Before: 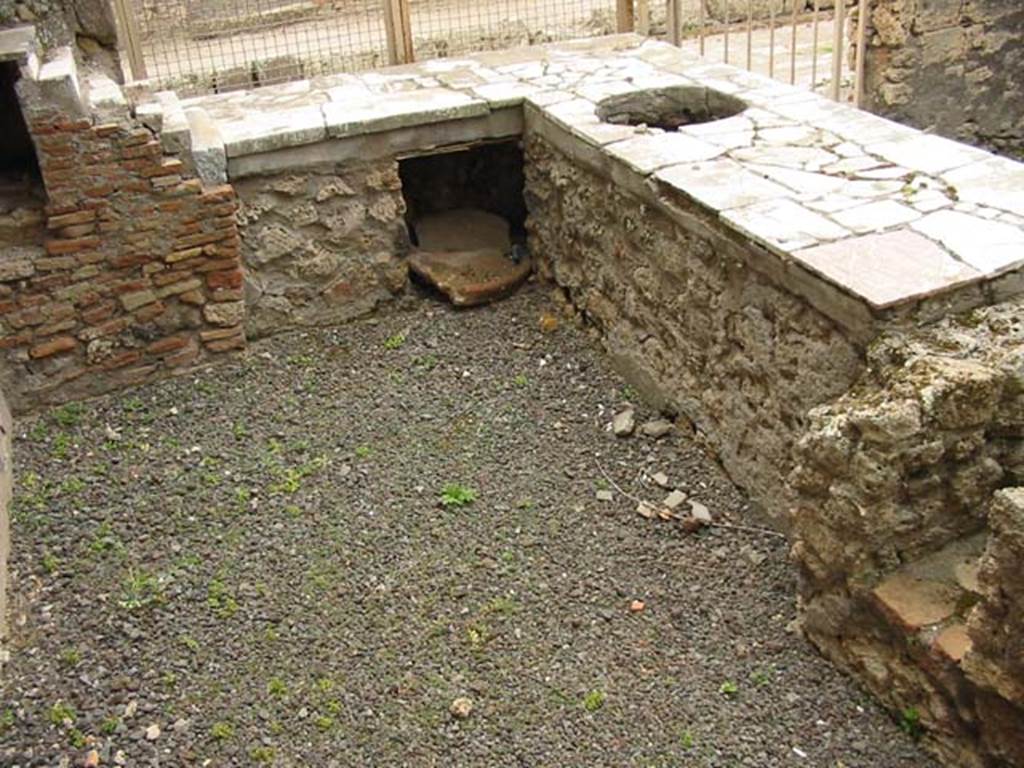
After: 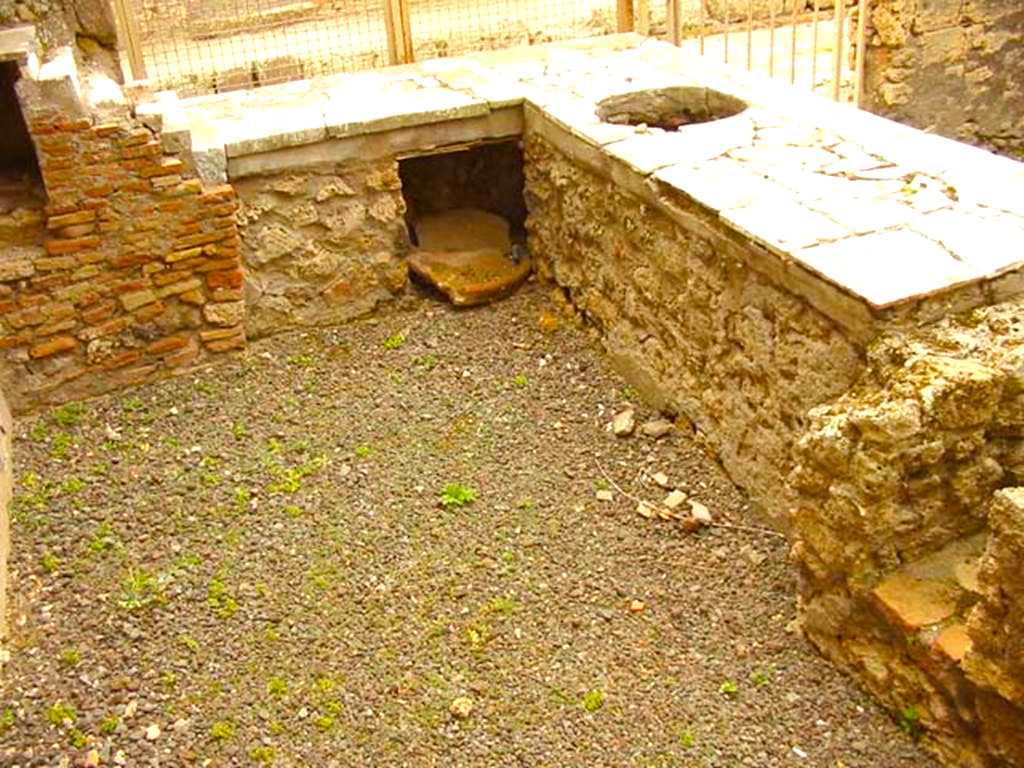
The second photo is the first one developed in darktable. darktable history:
color balance rgb: power › luminance 9.966%, power › chroma 2.818%, power › hue 58.42°, linear chroma grading › global chroma 0.39%, perceptual saturation grading › global saturation 19.733%, perceptual brilliance grading › global brilliance 10.057%, perceptual brilliance grading › shadows 14.487%, global vibrance 18.809%
exposure: exposure 0.174 EV, compensate highlight preservation false
